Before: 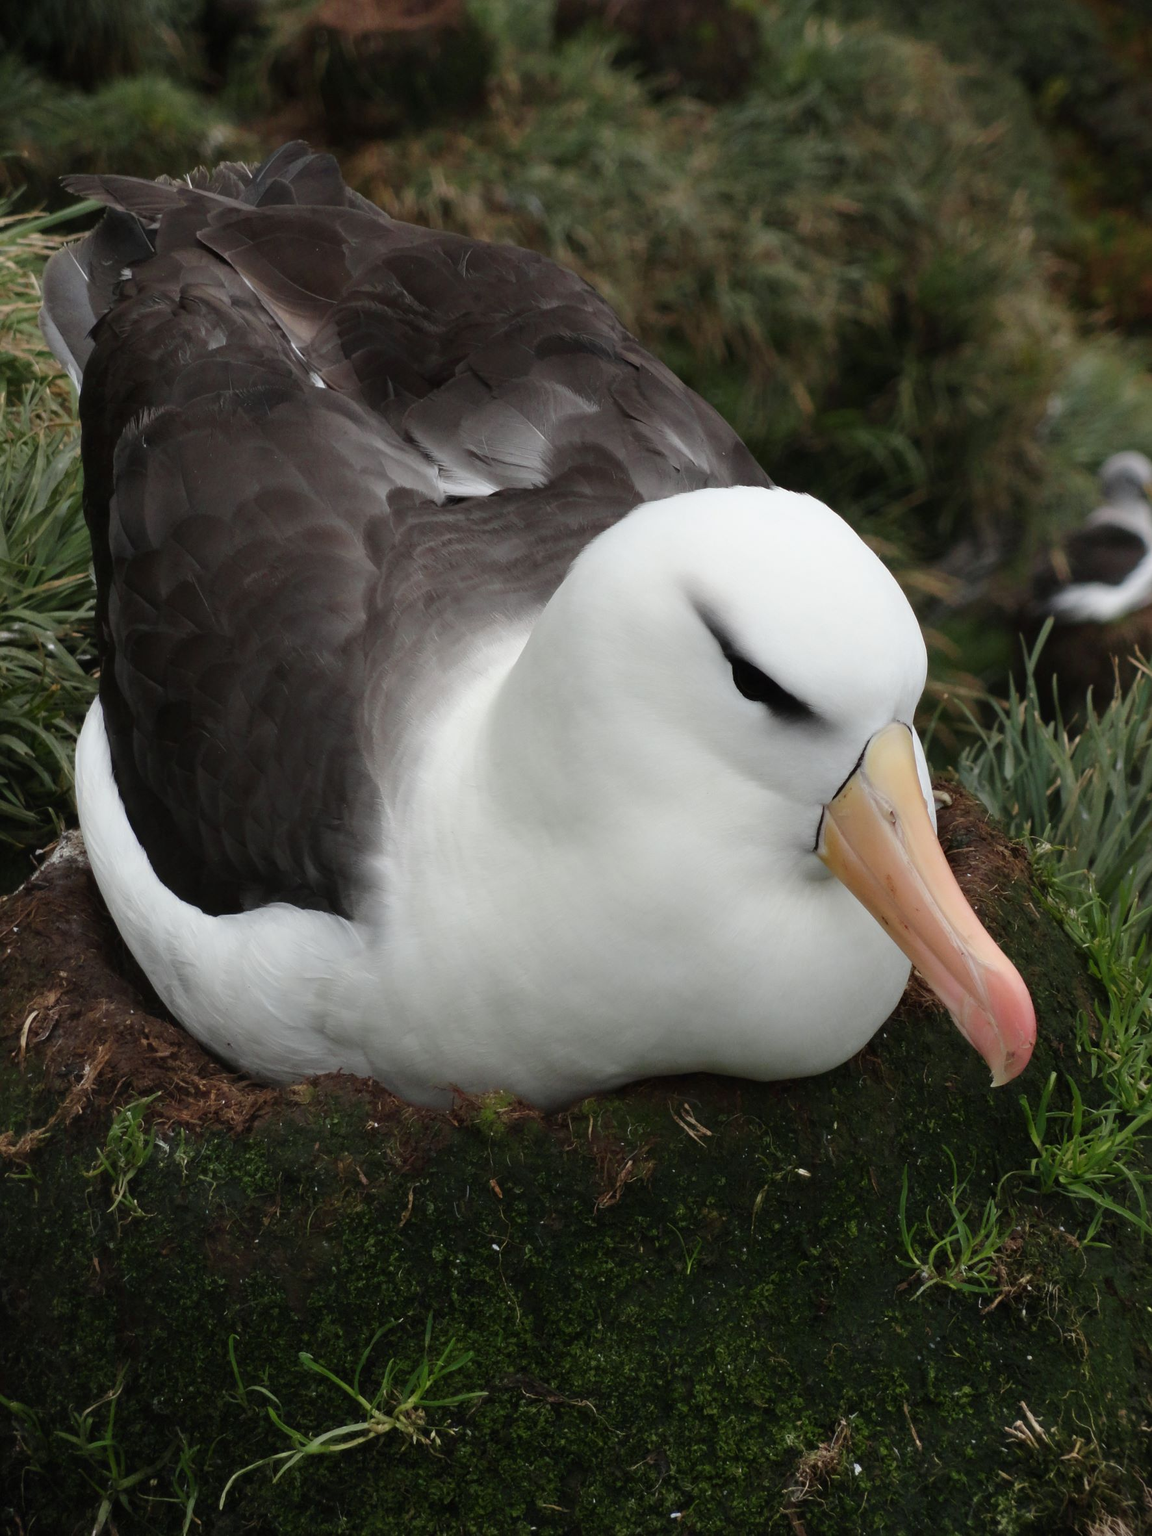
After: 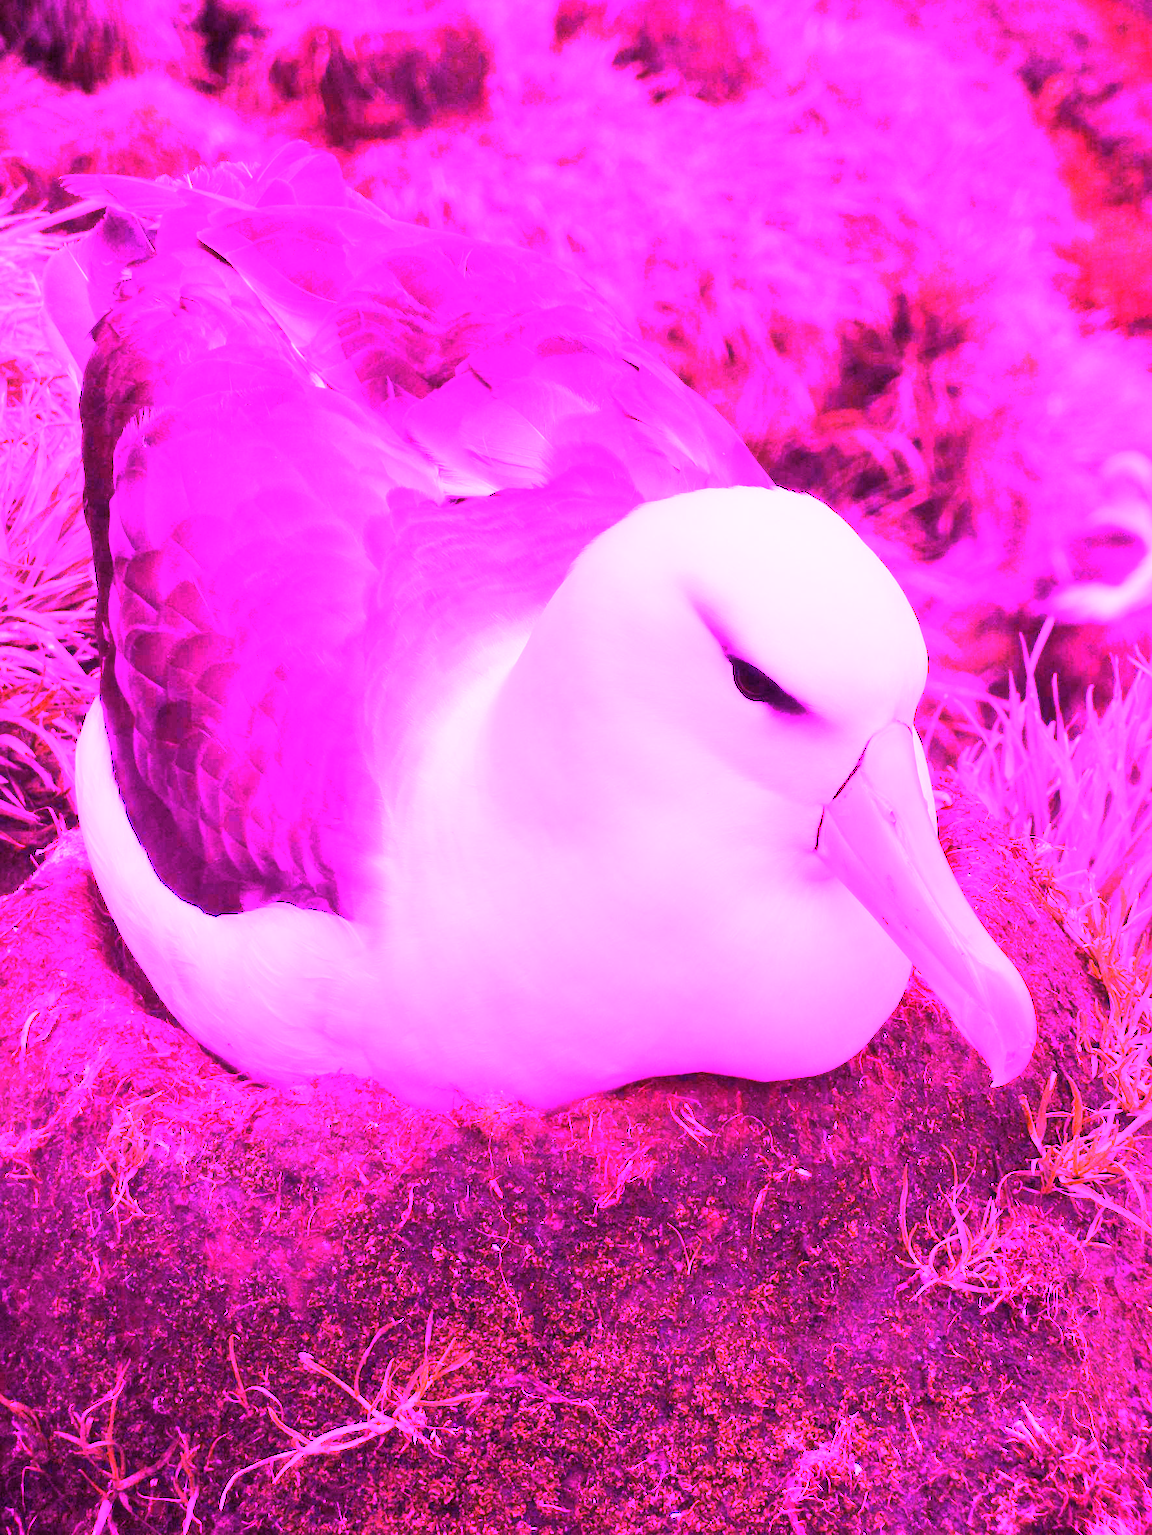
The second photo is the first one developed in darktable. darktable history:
tone equalizer: on, module defaults
white balance: red 8, blue 8
